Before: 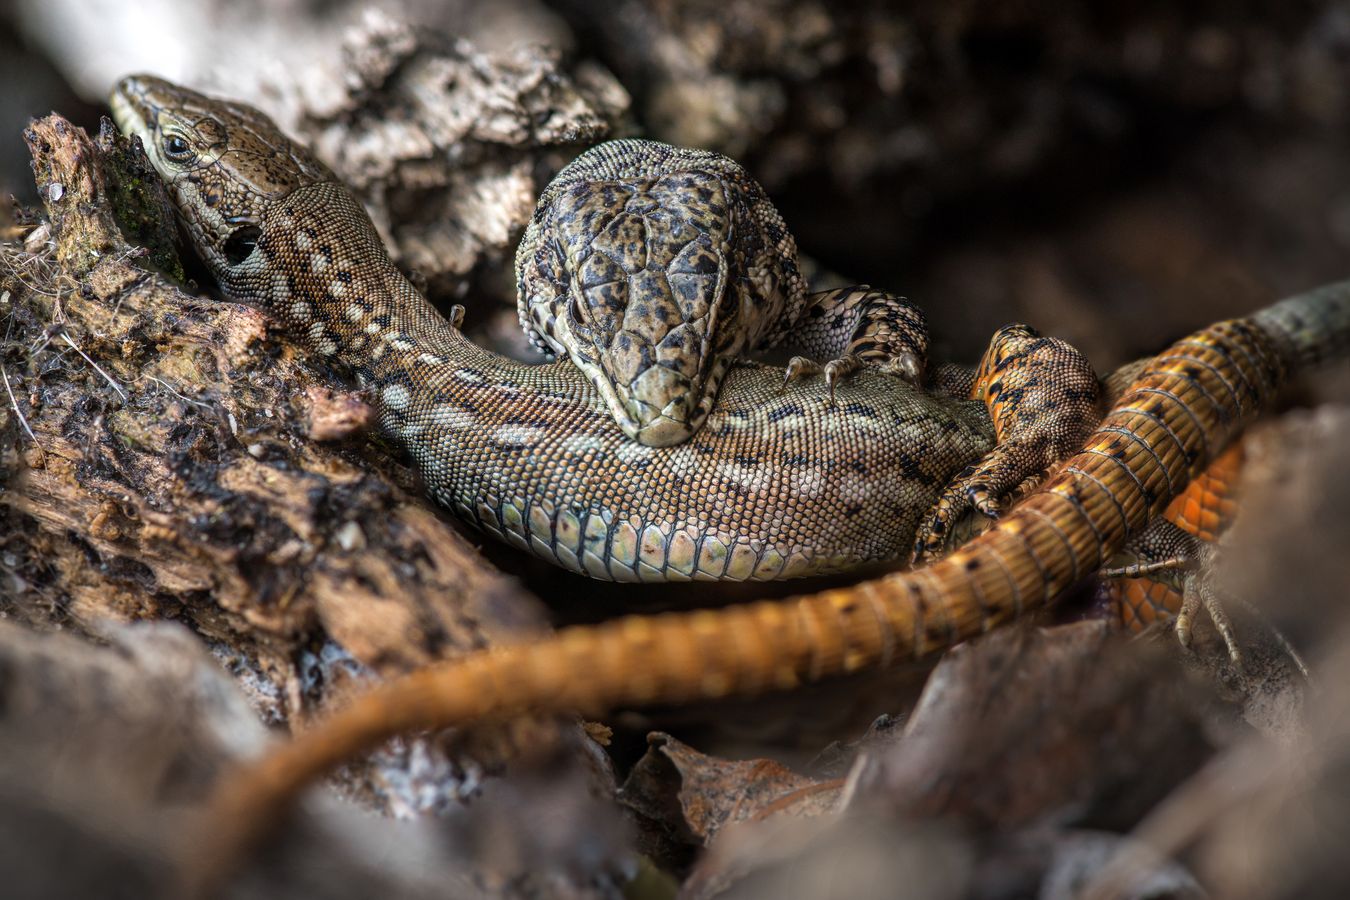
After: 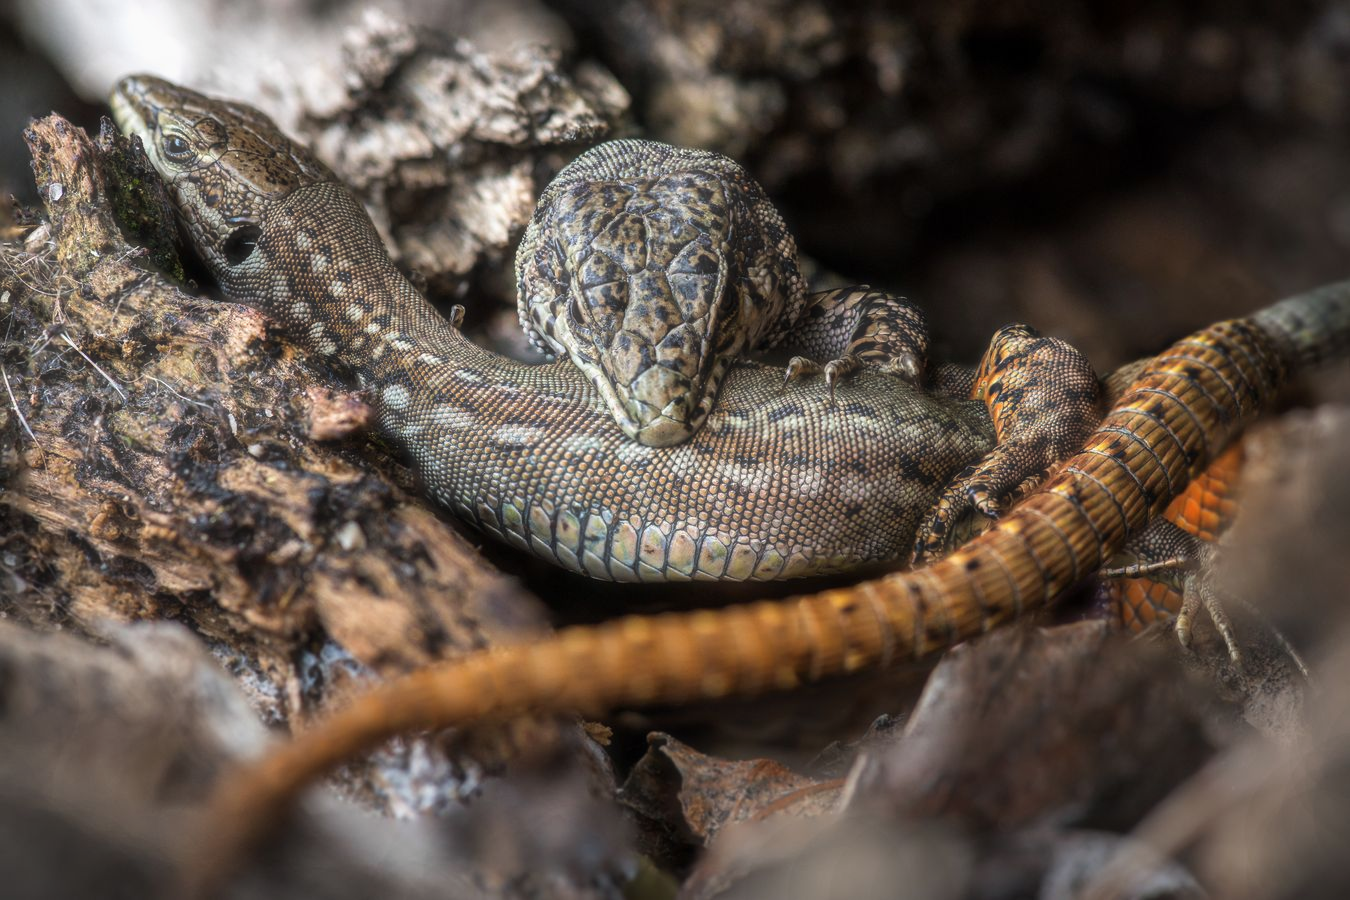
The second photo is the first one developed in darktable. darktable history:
haze removal: strength -0.107, compatibility mode true, adaptive false
